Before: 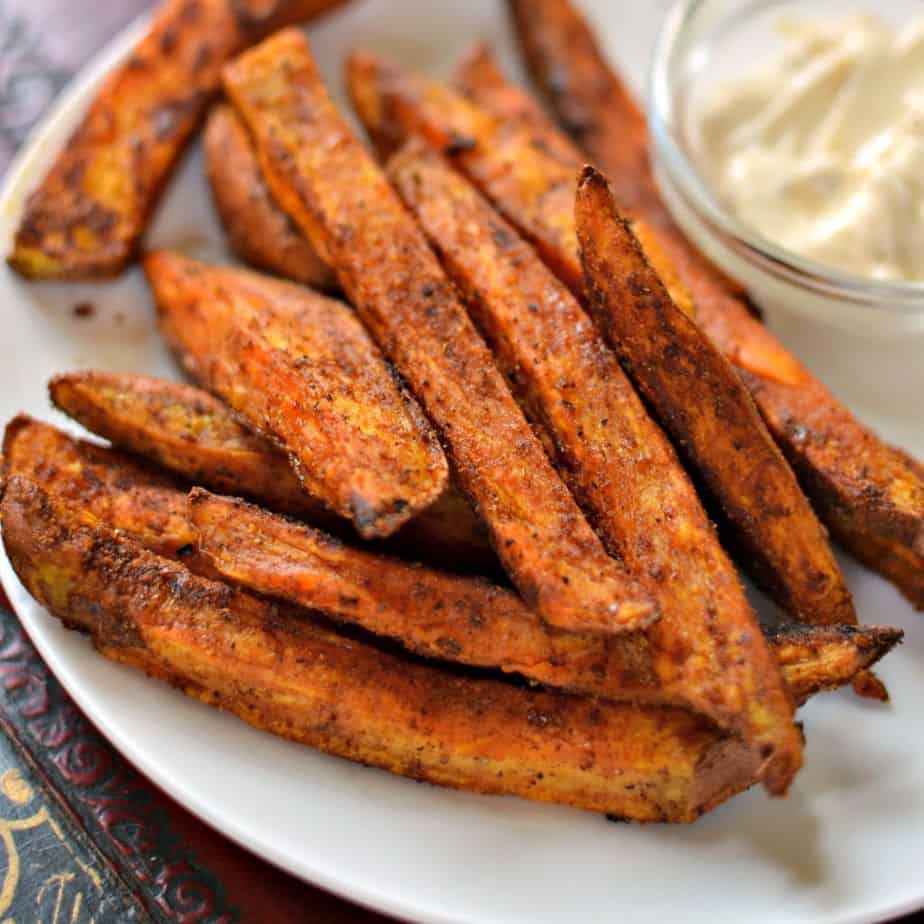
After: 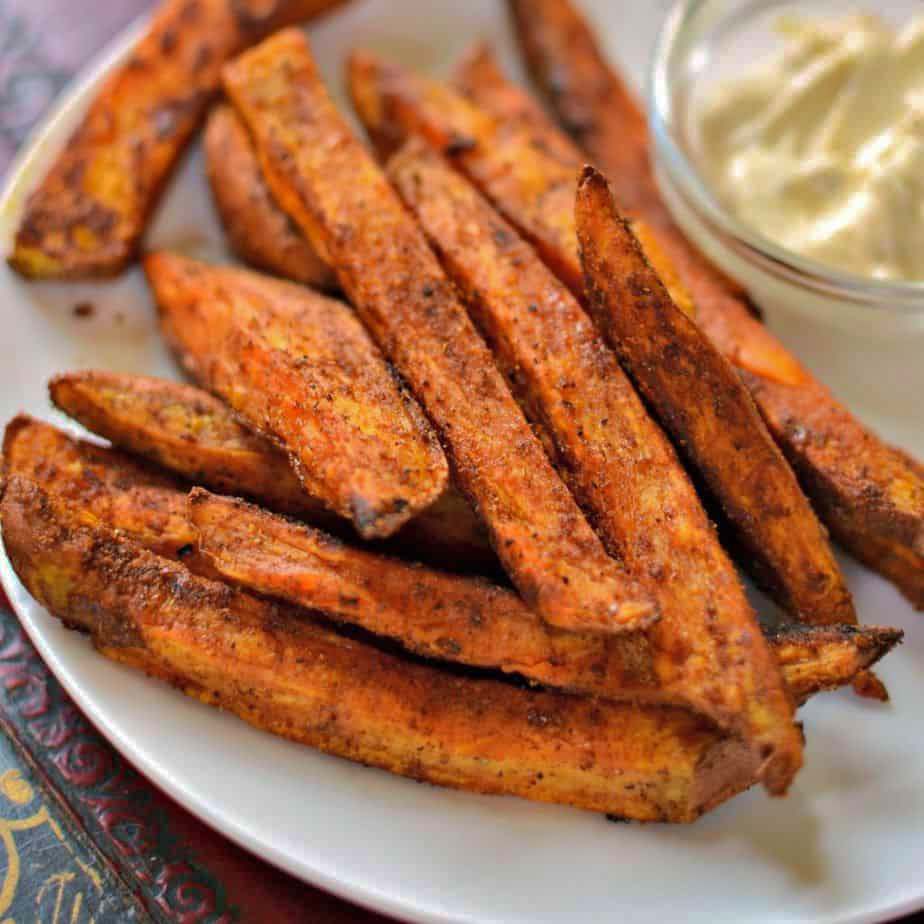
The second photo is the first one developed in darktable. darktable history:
velvia: on, module defaults
shadows and highlights: shadows 39.9, highlights -59.97
